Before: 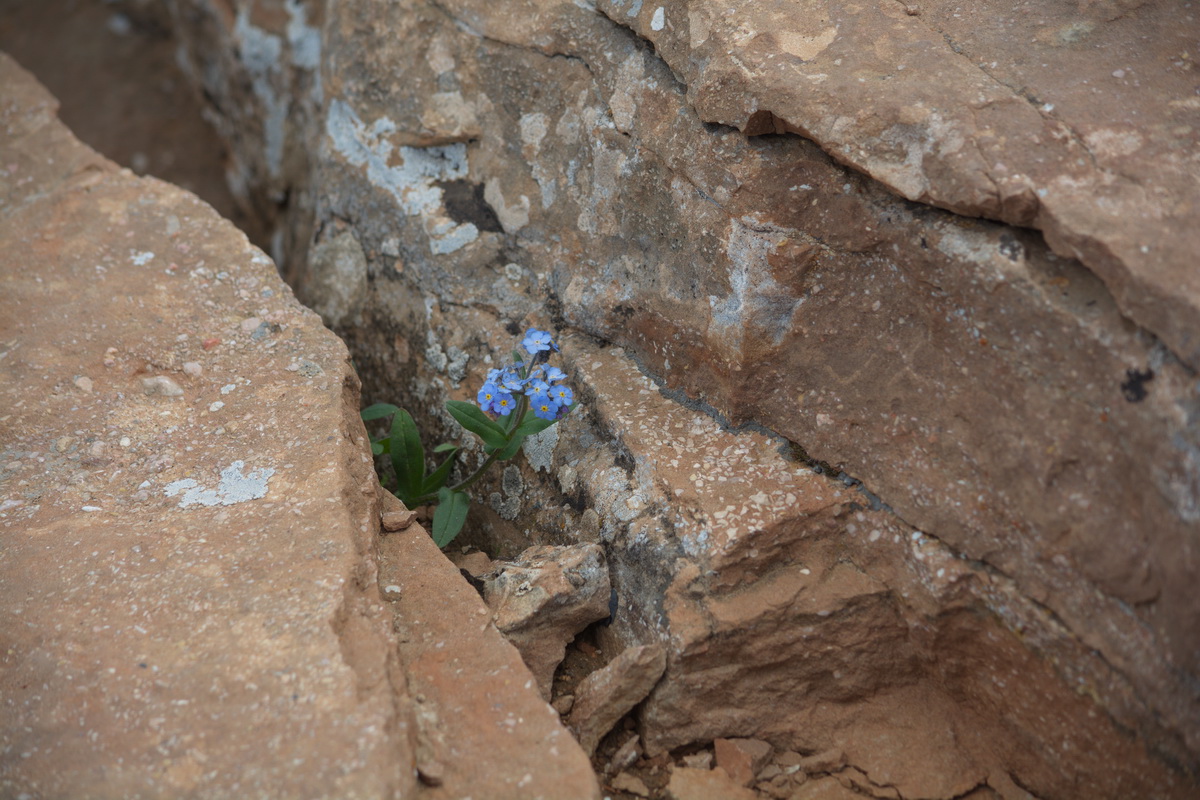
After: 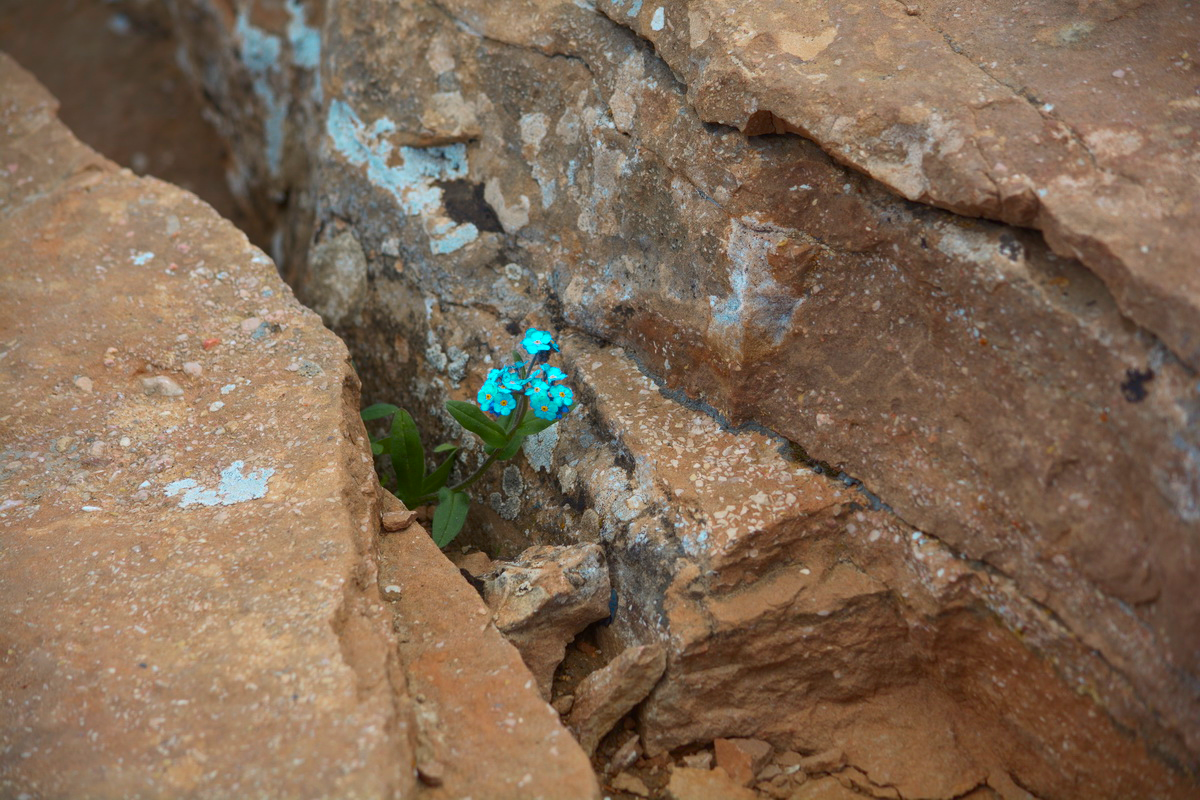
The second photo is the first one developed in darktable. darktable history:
contrast brightness saturation: contrast 0.16, saturation 0.32
shadows and highlights: on, module defaults
color zones: curves: ch0 [(0.254, 0.492) (0.724, 0.62)]; ch1 [(0.25, 0.528) (0.719, 0.796)]; ch2 [(0, 0.472) (0.25, 0.5) (0.73, 0.184)]
